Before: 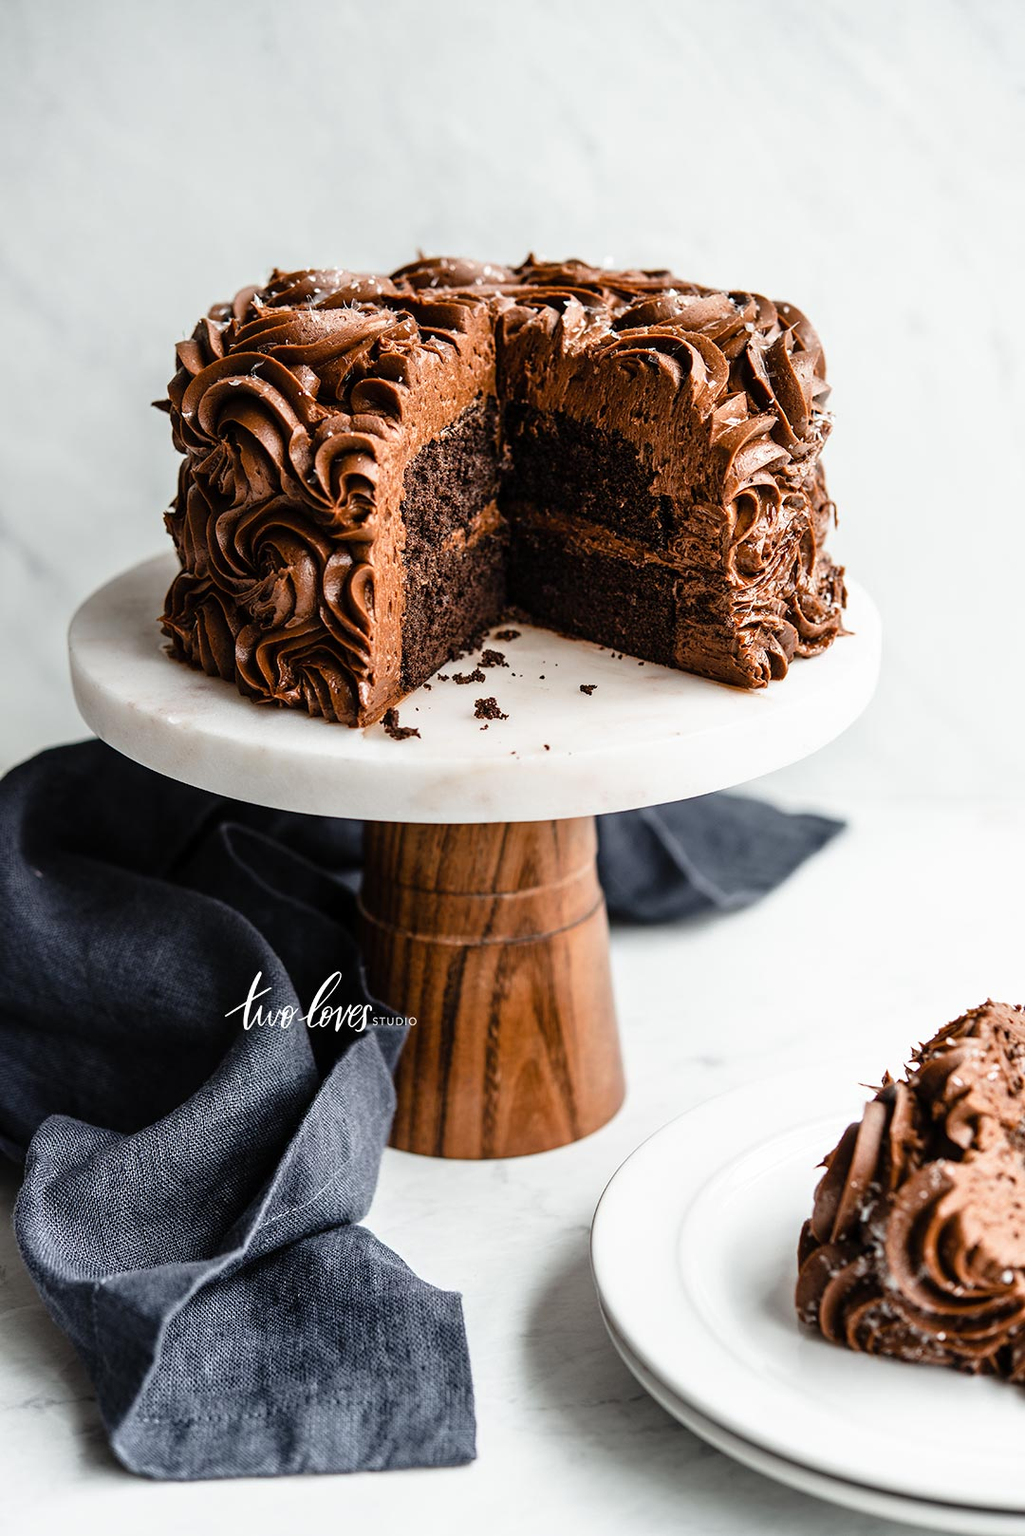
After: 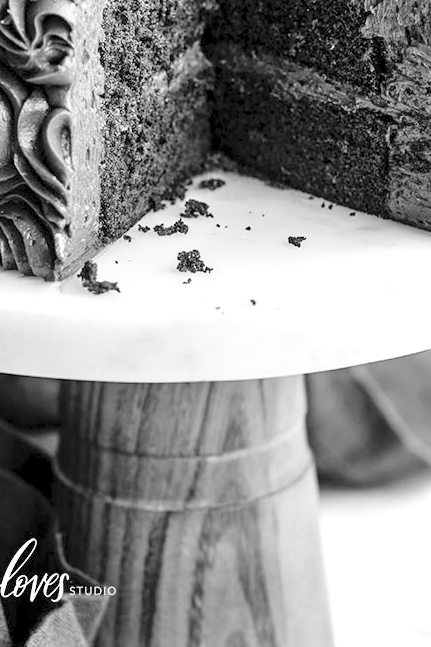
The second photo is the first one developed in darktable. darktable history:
monochrome: a -71.75, b 75.82
crop: left 30%, top 30%, right 30%, bottom 30%
levels: levels [0.008, 0.318, 0.836]
